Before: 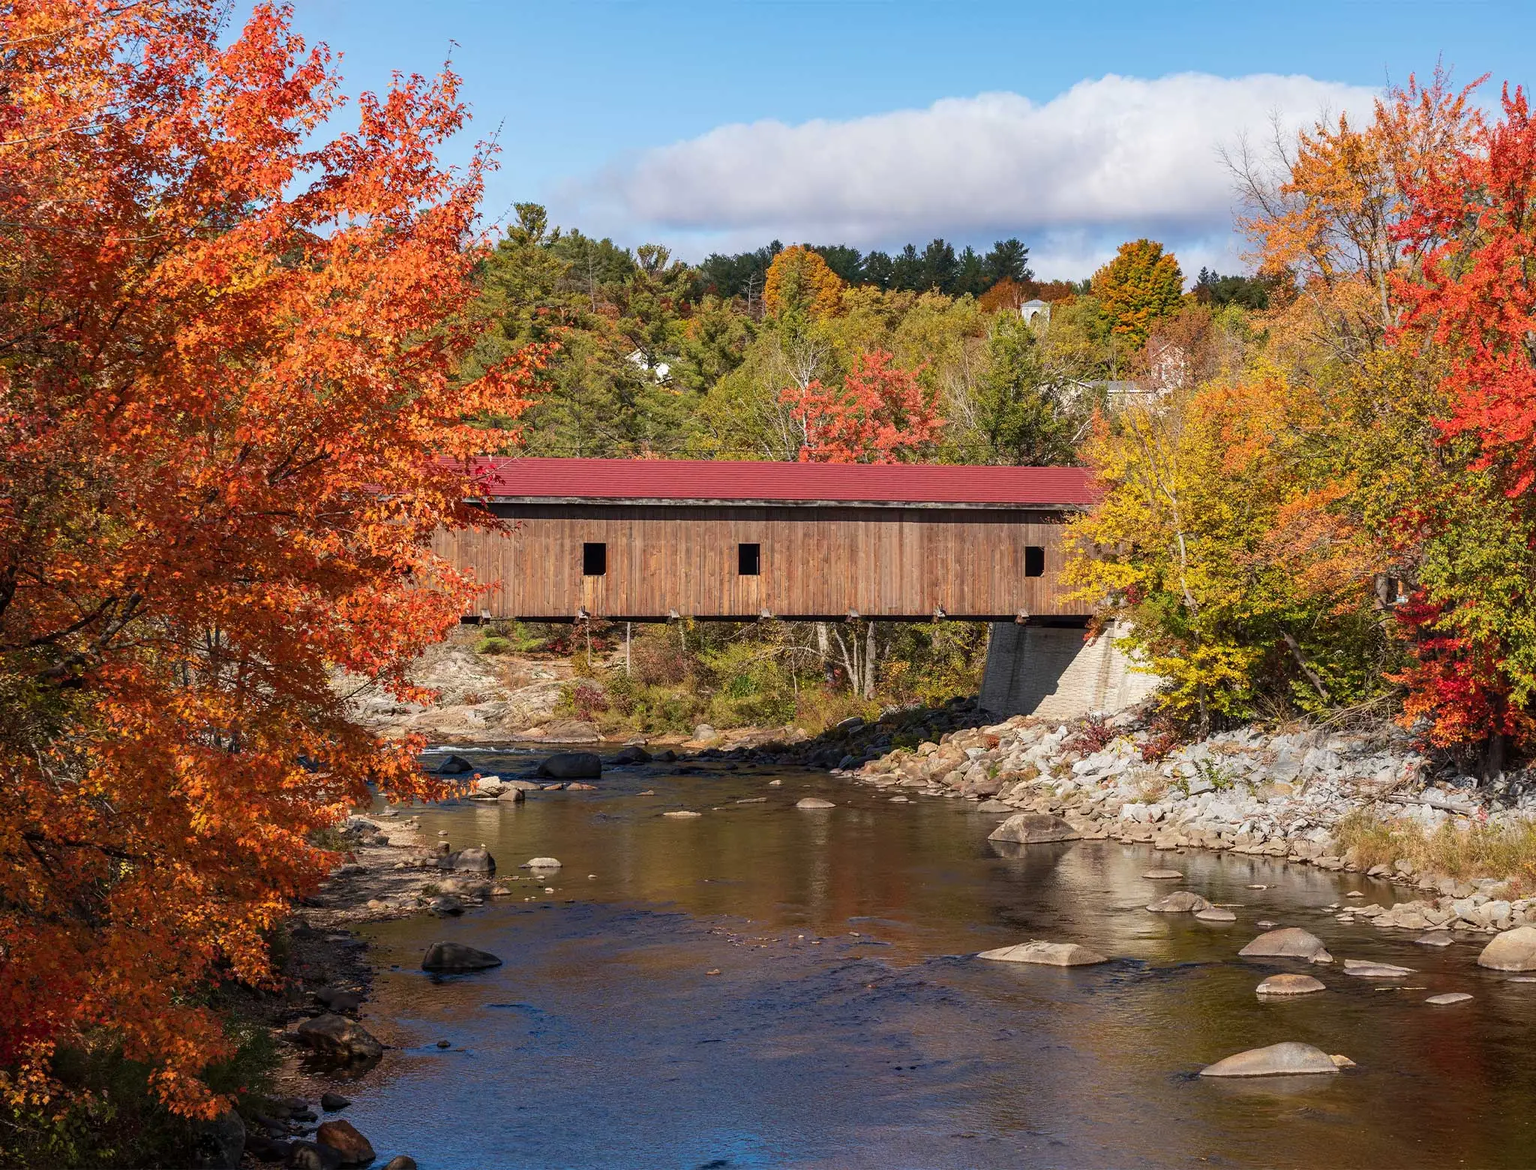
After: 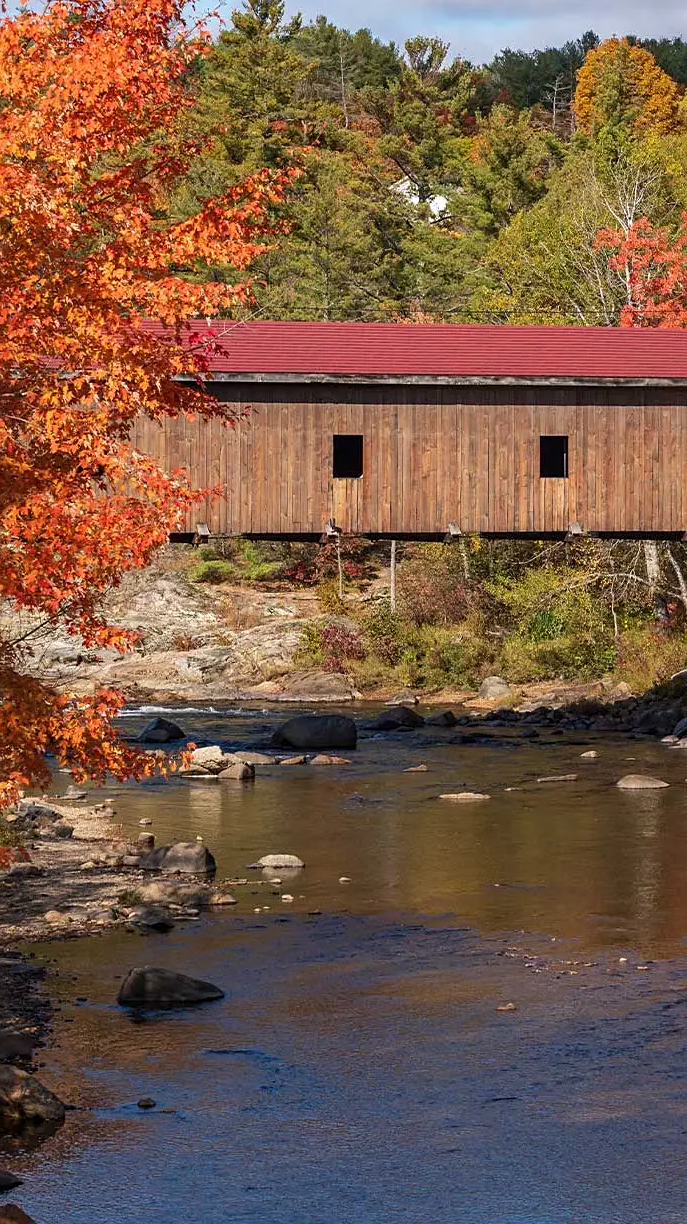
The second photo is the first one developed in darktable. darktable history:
crop and rotate: left 21.77%, top 18.528%, right 44.676%, bottom 2.997%
sharpen: amount 0.2
